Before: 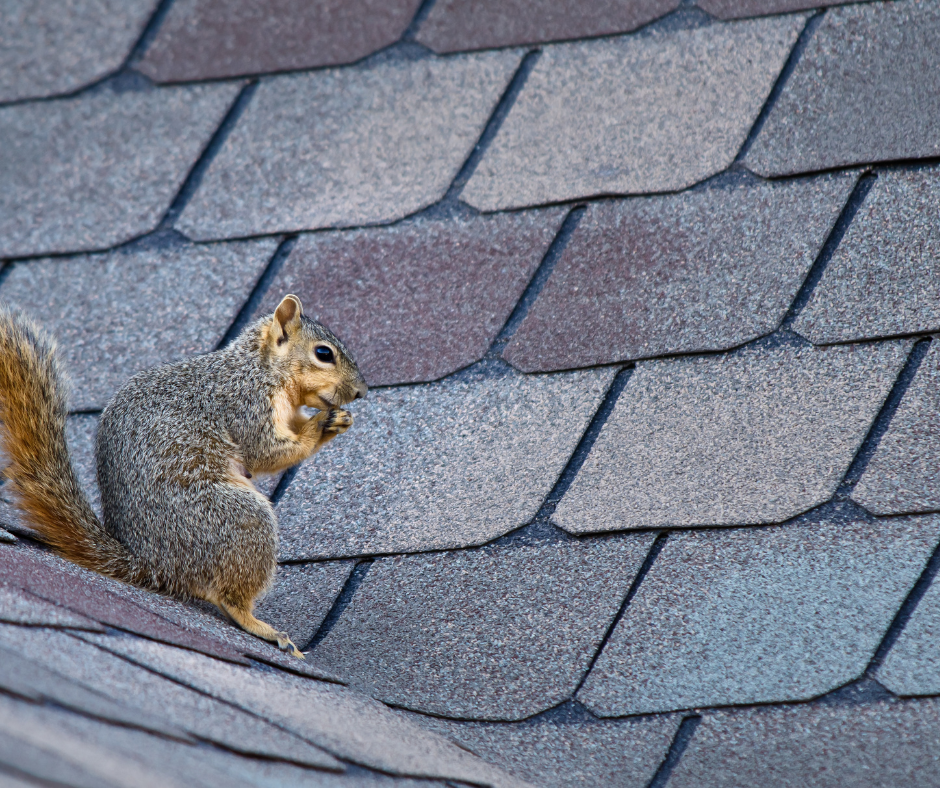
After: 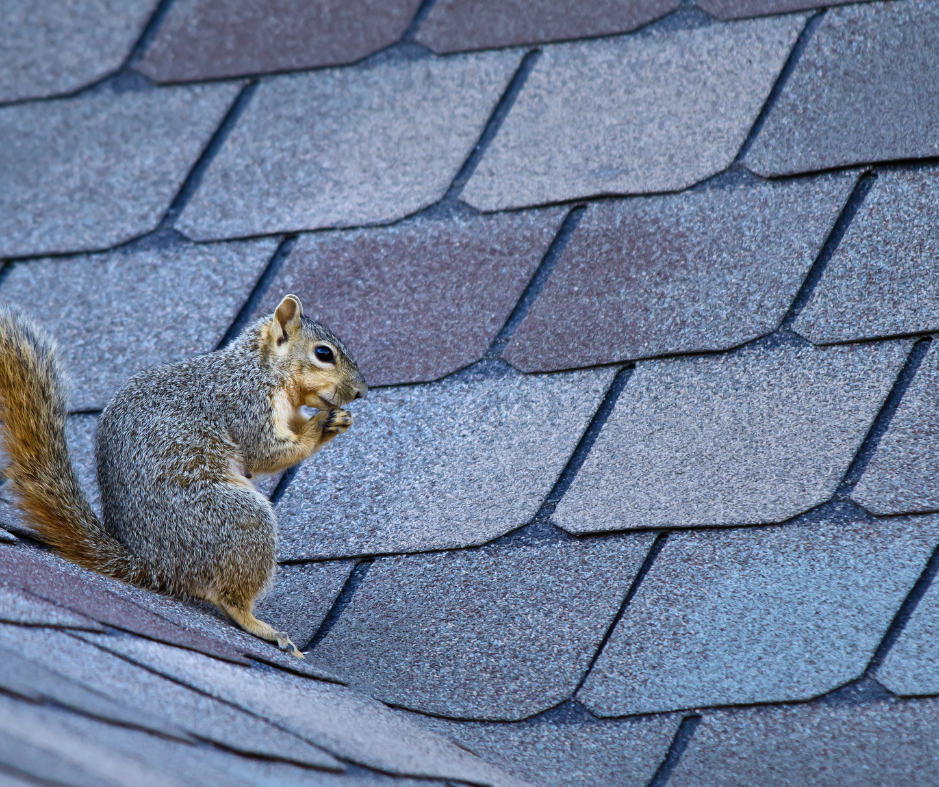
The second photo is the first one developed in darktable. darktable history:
white balance: red 0.924, blue 1.095
exposure: black level correction 0, compensate exposure bias true, compensate highlight preservation false
